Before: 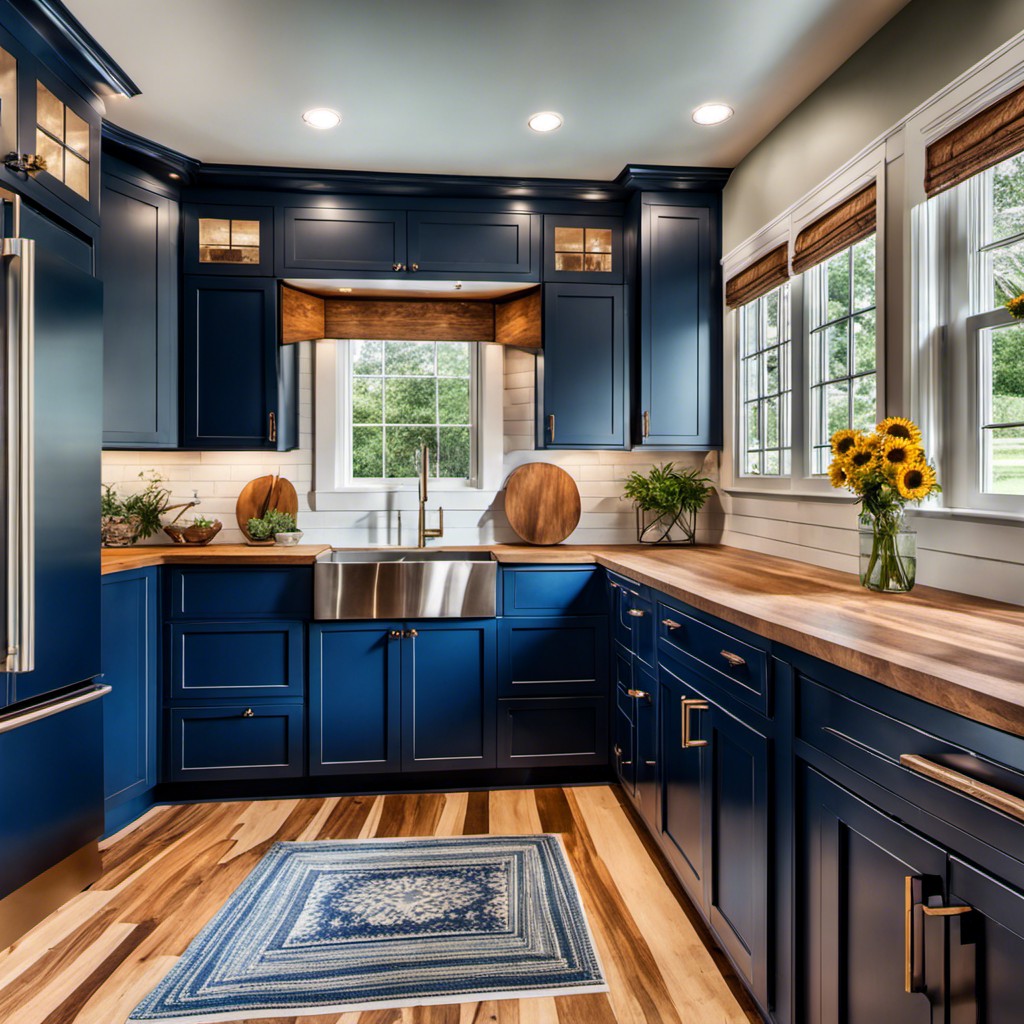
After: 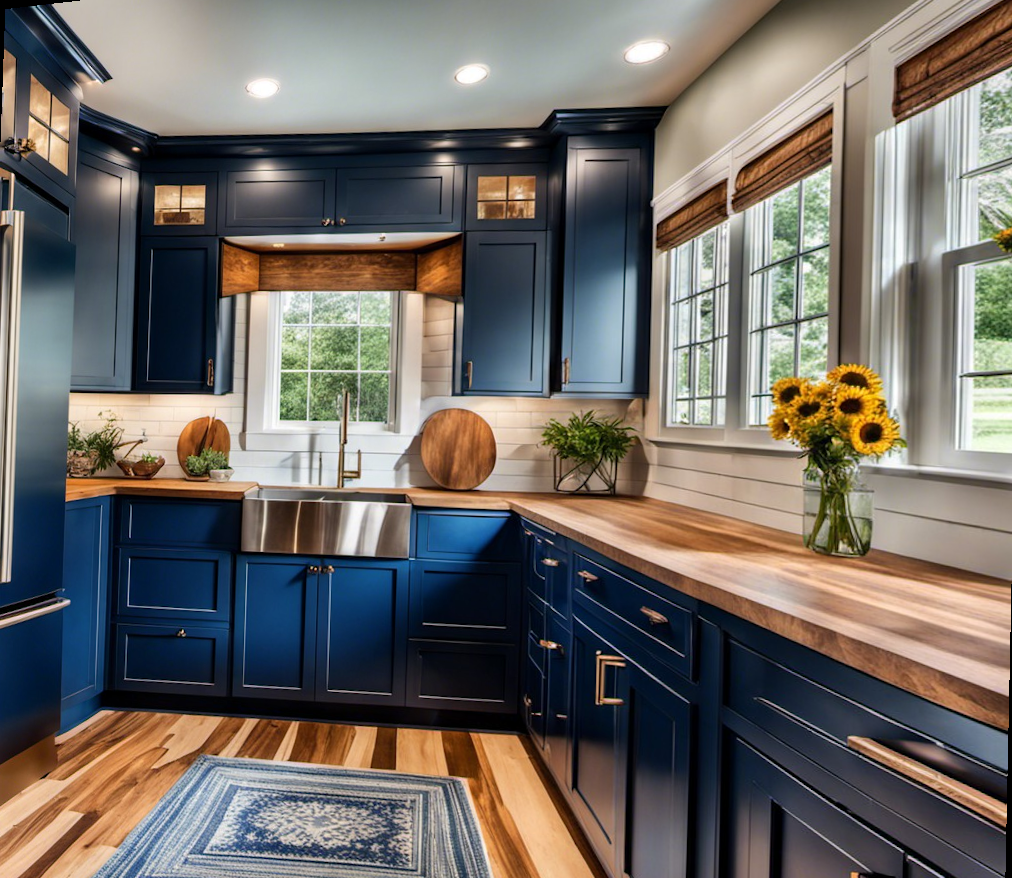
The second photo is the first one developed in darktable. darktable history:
rotate and perspective: rotation 1.69°, lens shift (vertical) -0.023, lens shift (horizontal) -0.291, crop left 0.025, crop right 0.988, crop top 0.092, crop bottom 0.842
shadows and highlights: radius 264.75, soften with gaussian
